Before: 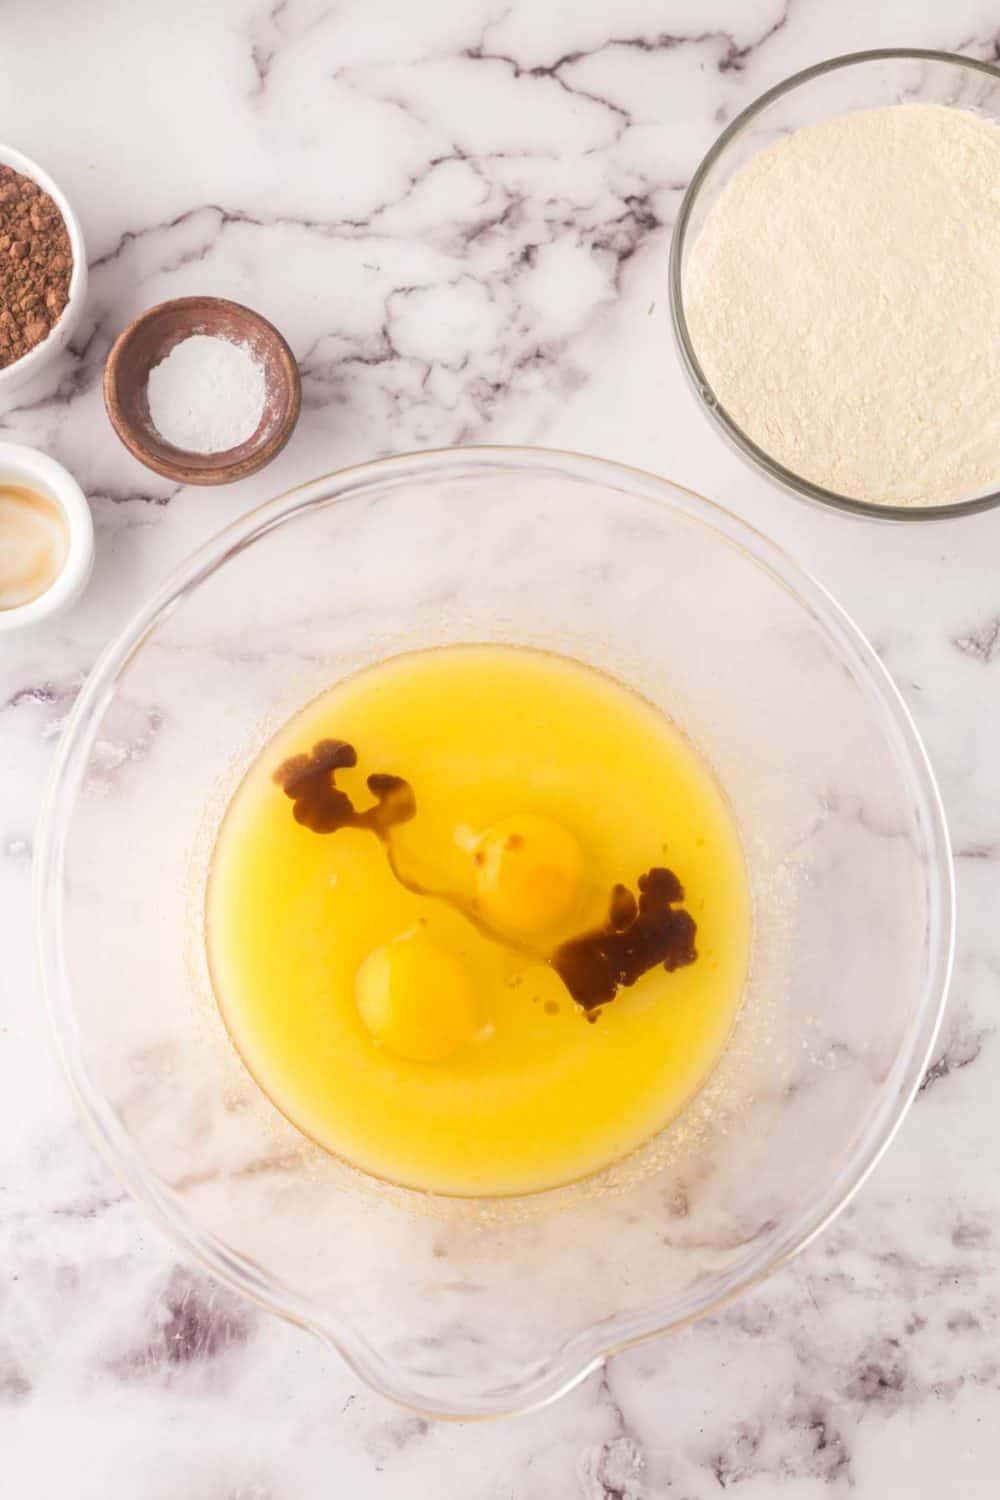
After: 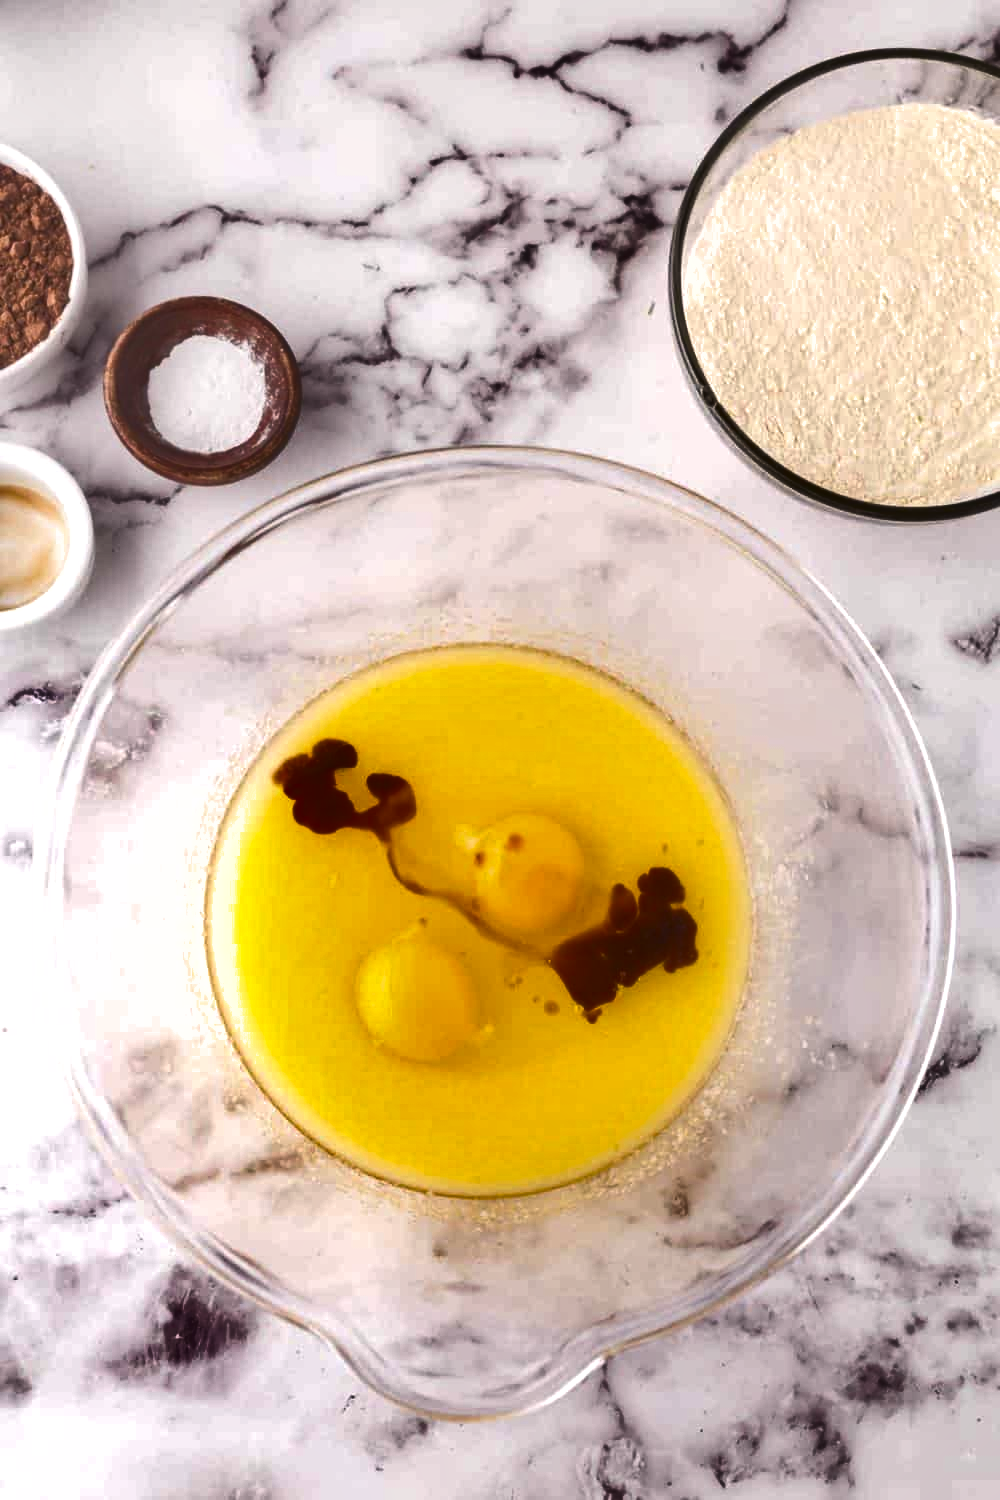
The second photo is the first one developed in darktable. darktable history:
shadows and highlights: radius 108.73, shadows 44.12, highlights -66.96, highlights color adjustment 45.27%, low approximation 0.01, soften with gaussian
color balance rgb: shadows lift › chroma 0.732%, shadows lift › hue 113.61°, power › chroma 1.005%, power › hue 256.96°, highlights gain › luminance 17.811%, perceptual saturation grading › global saturation 0.059%
